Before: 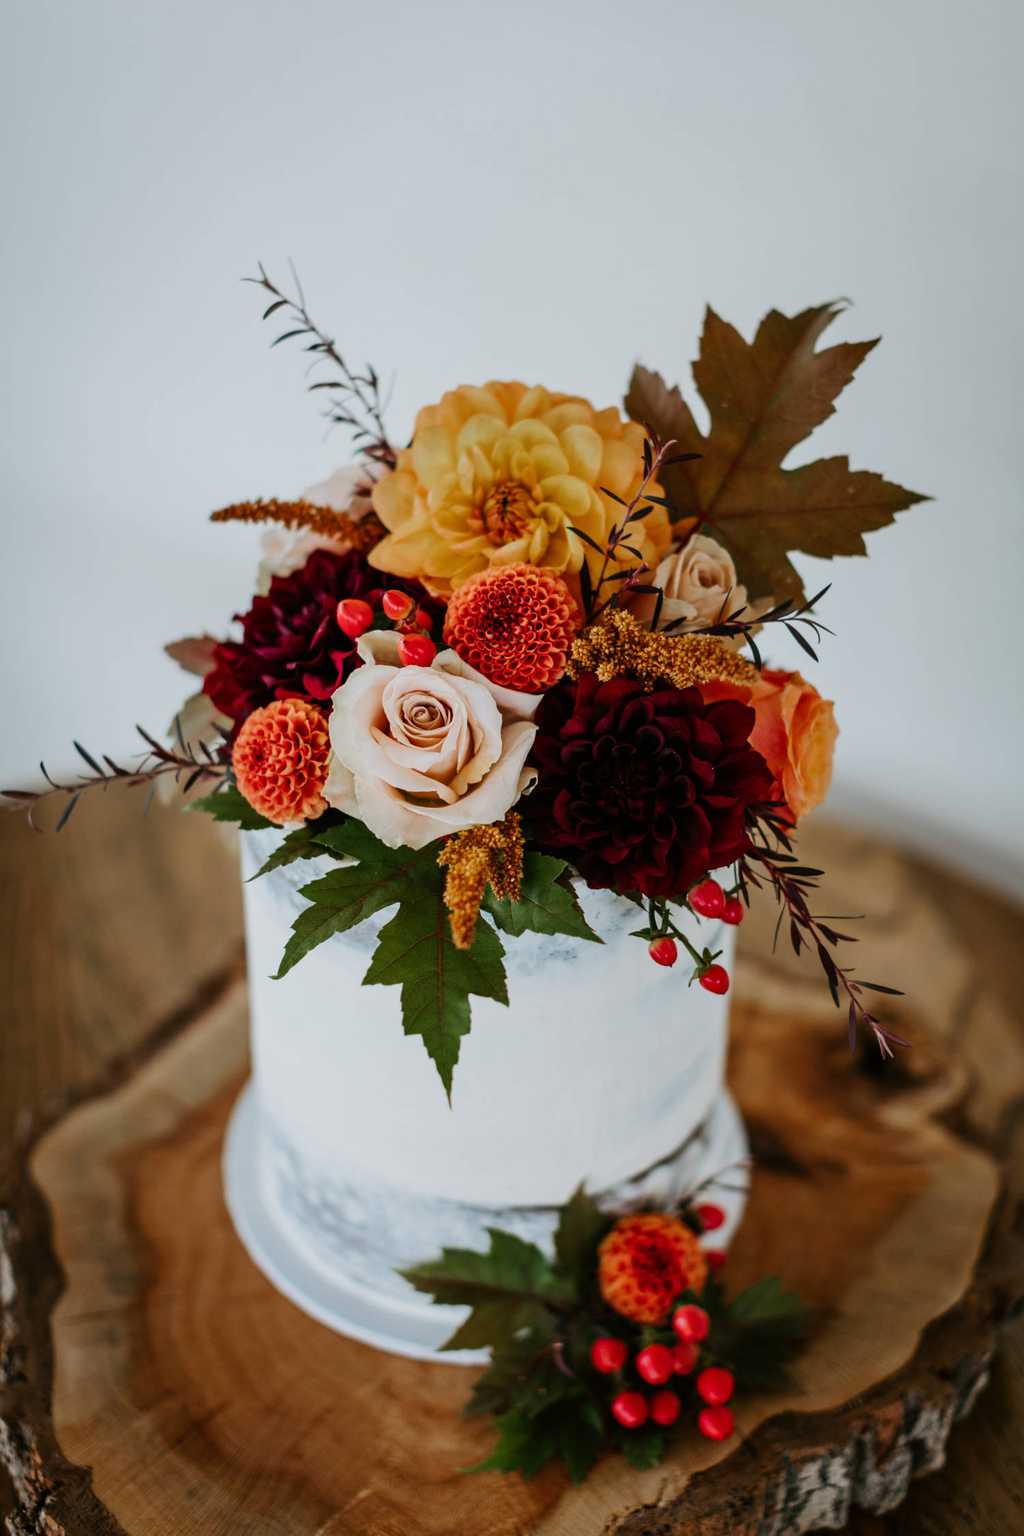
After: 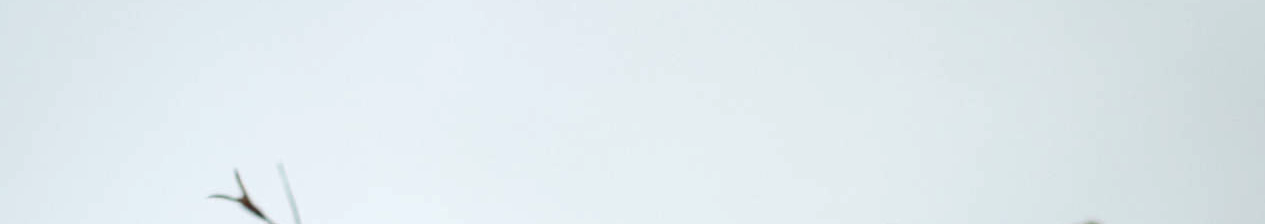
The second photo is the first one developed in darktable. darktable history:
levels: levels [0.016, 0.484, 0.953]
crop and rotate: left 9.644%, top 9.491%, right 6.021%, bottom 80.509%
tone equalizer: -8 EV -0.417 EV, -7 EV -0.389 EV, -6 EV -0.333 EV, -5 EV -0.222 EV, -3 EV 0.222 EV, -2 EV 0.333 EV, -1 EV 0.389 EV, +0 EV 0.417 EV, edges refinement/feathering 500, mask exposure compensation -1.57 EV, preserve details no
